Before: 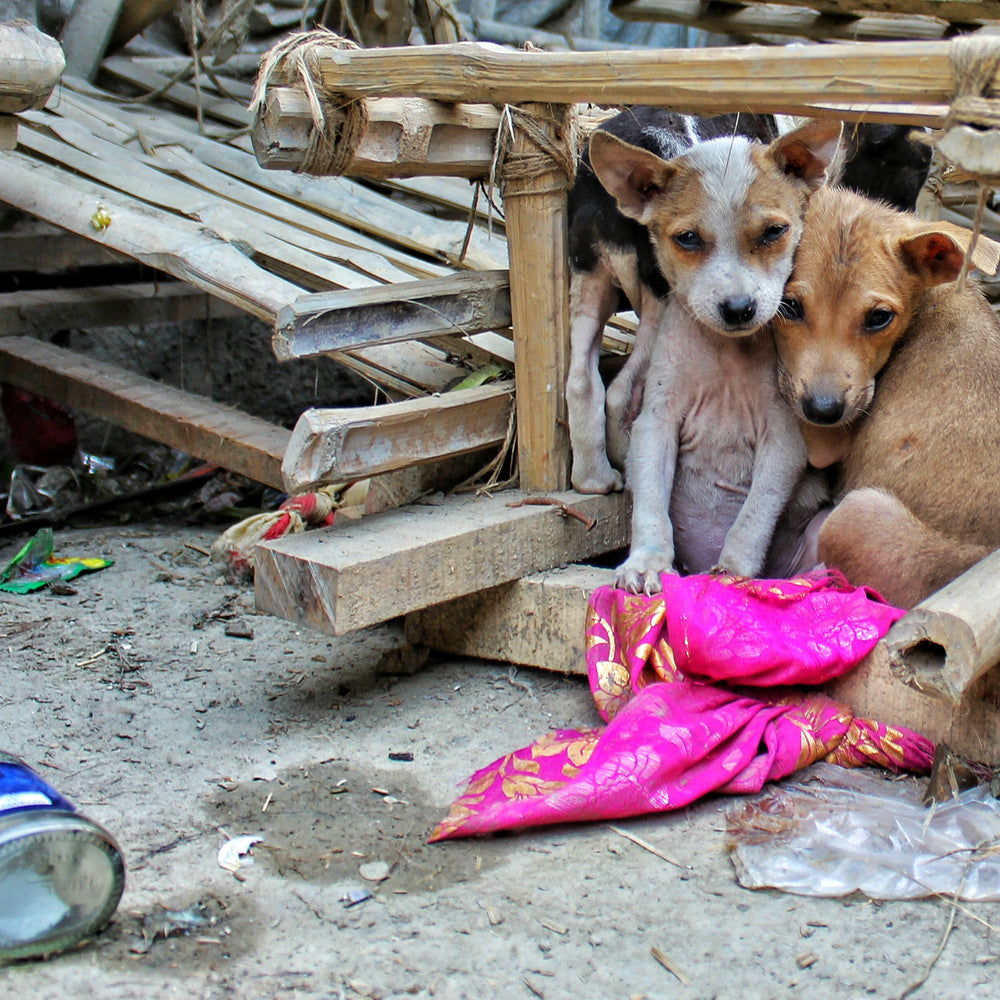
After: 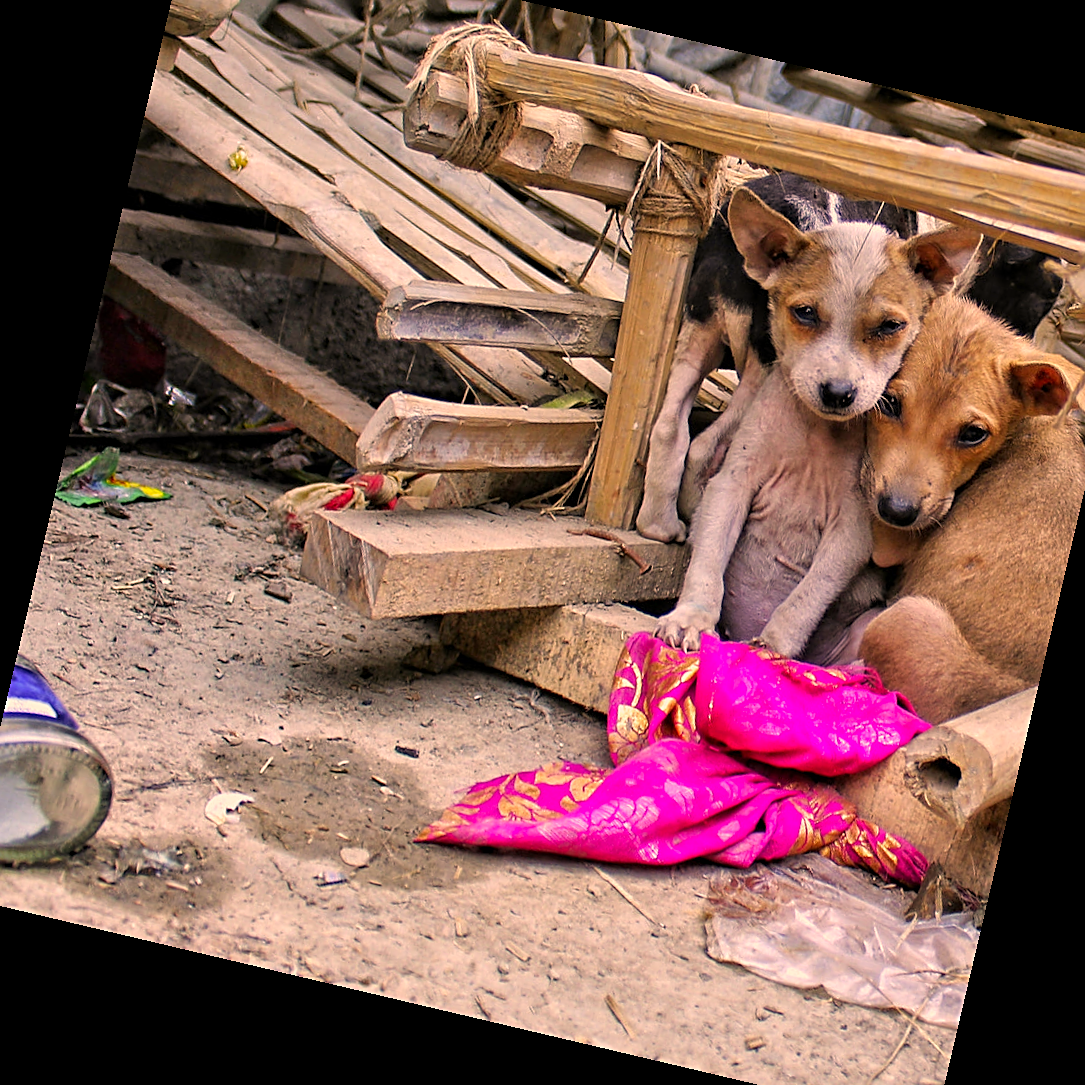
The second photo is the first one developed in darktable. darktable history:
crop: left 3.305%, top 6.436%, right 6.389%, bottom 3.258%
color correction: highlights a* 21.88, highlights b* 22.25
sharpen: on, module defaults
rotate and perspective: rotation 13.27°, automatic cropping off
